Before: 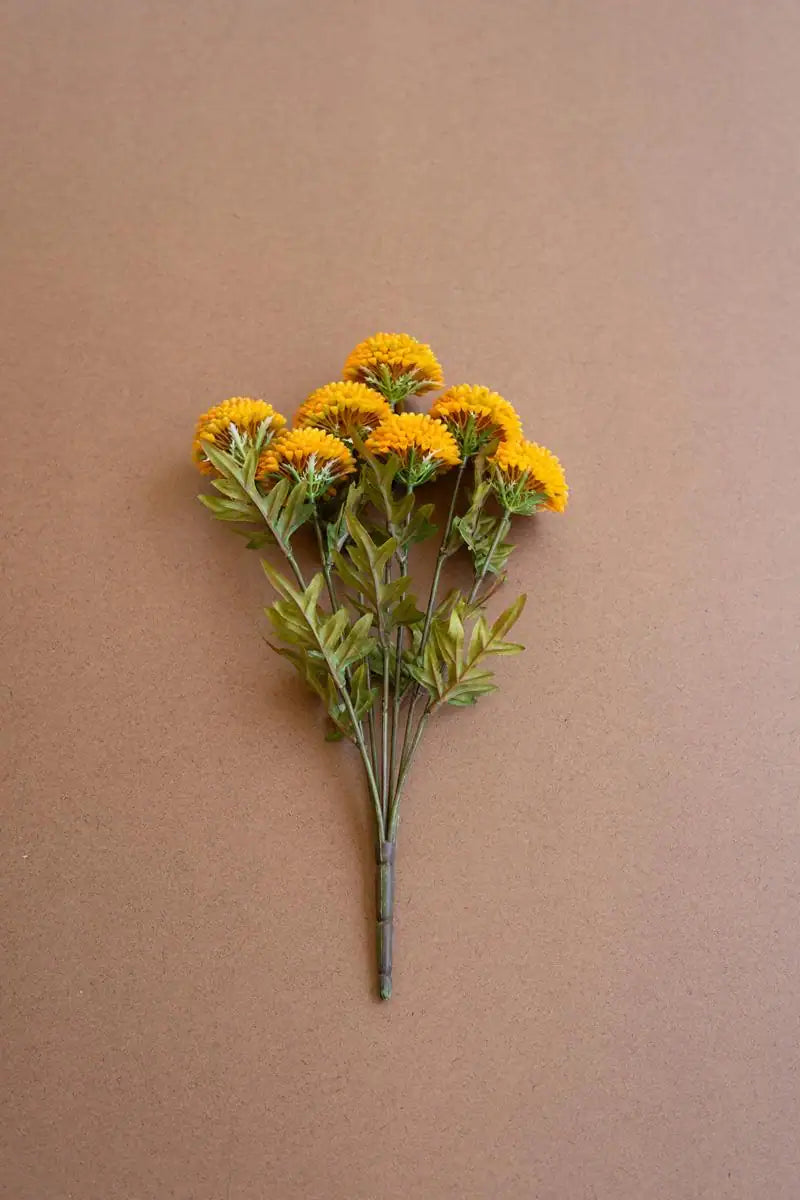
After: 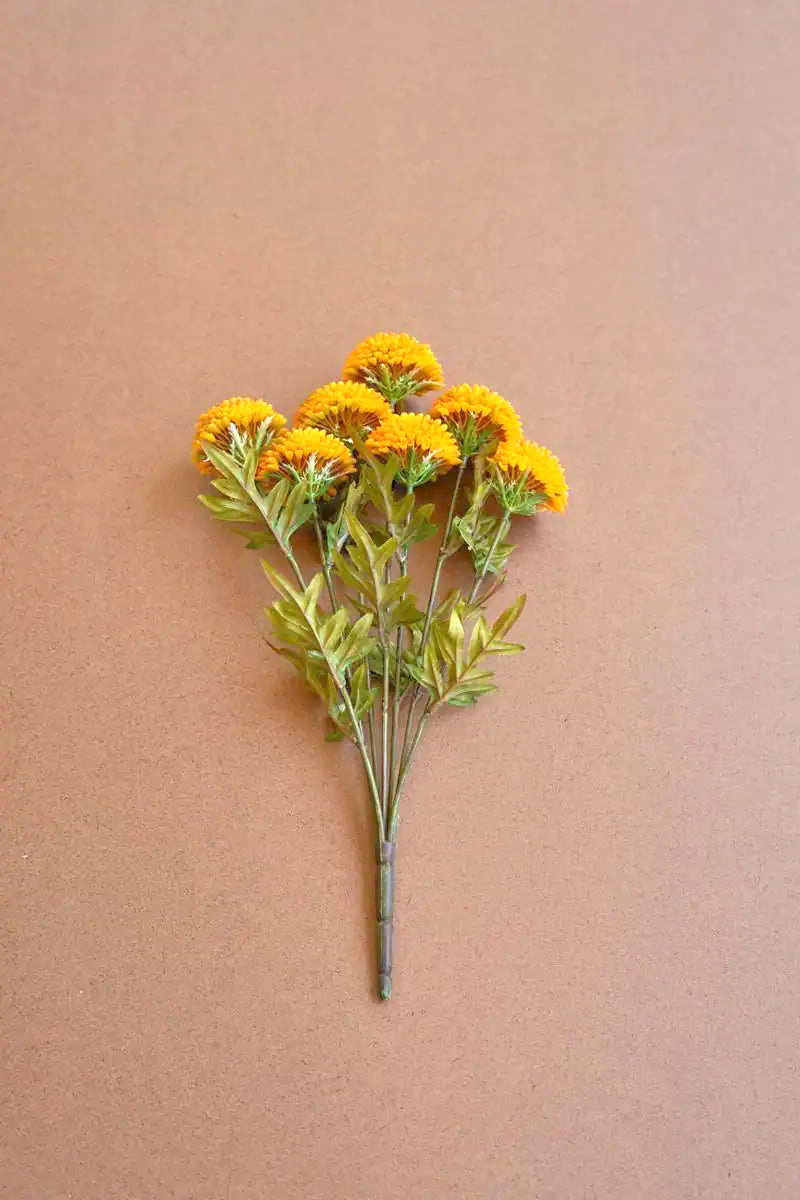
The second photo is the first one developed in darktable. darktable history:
tone equalizer: -8 EV 1.98 EV, -7 EV 1.97 EV, -6 EV 2 EV, -5 EV 1.97 EV, -4 EV 1.97 EV, -3 EV 1.47 EV, -2 EV 0.99 EV, -1 EV 0.492 EV
